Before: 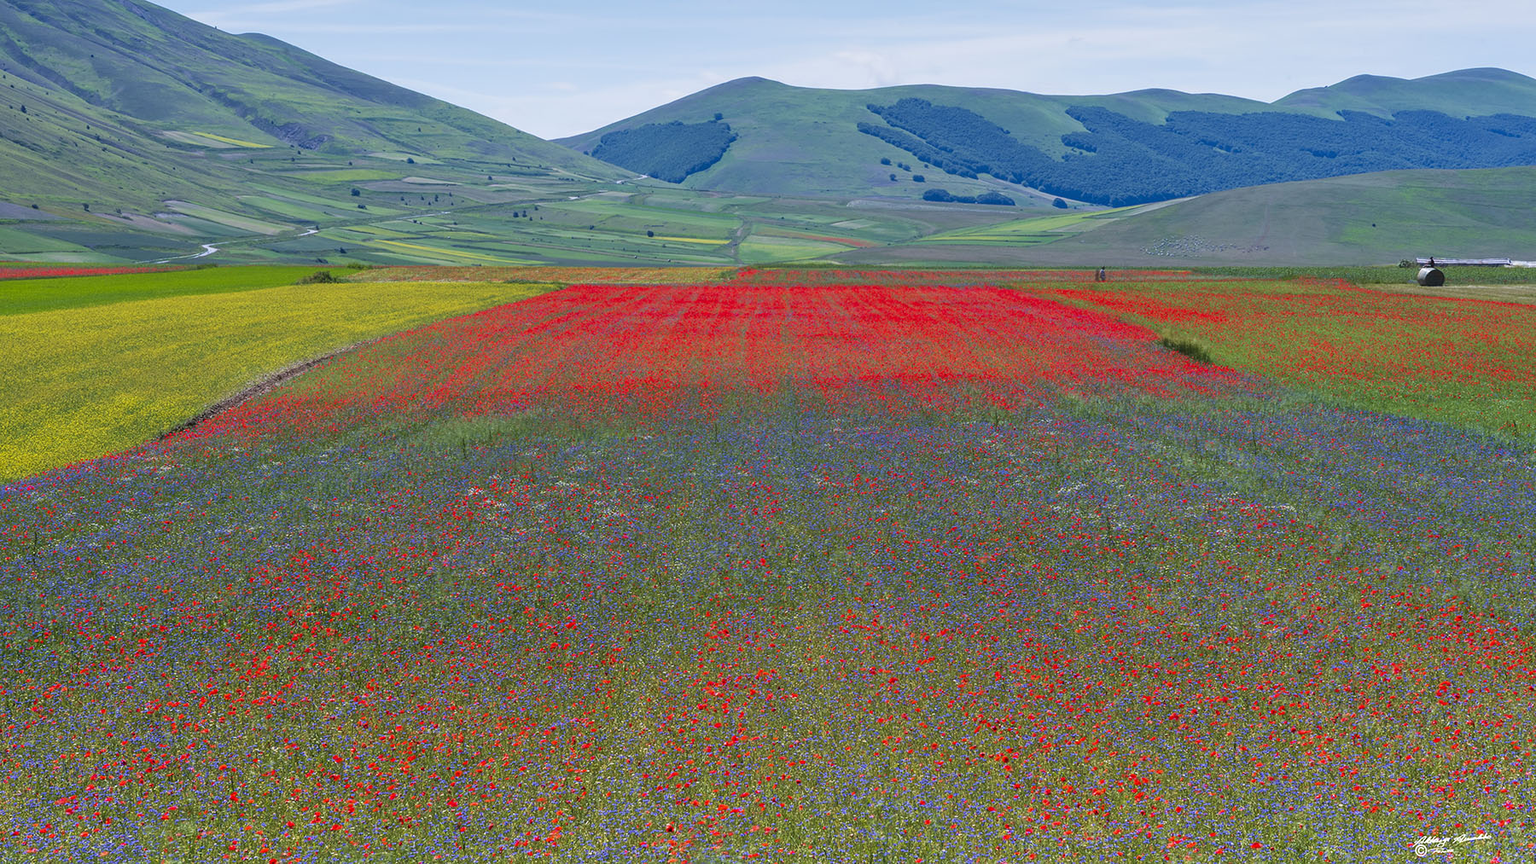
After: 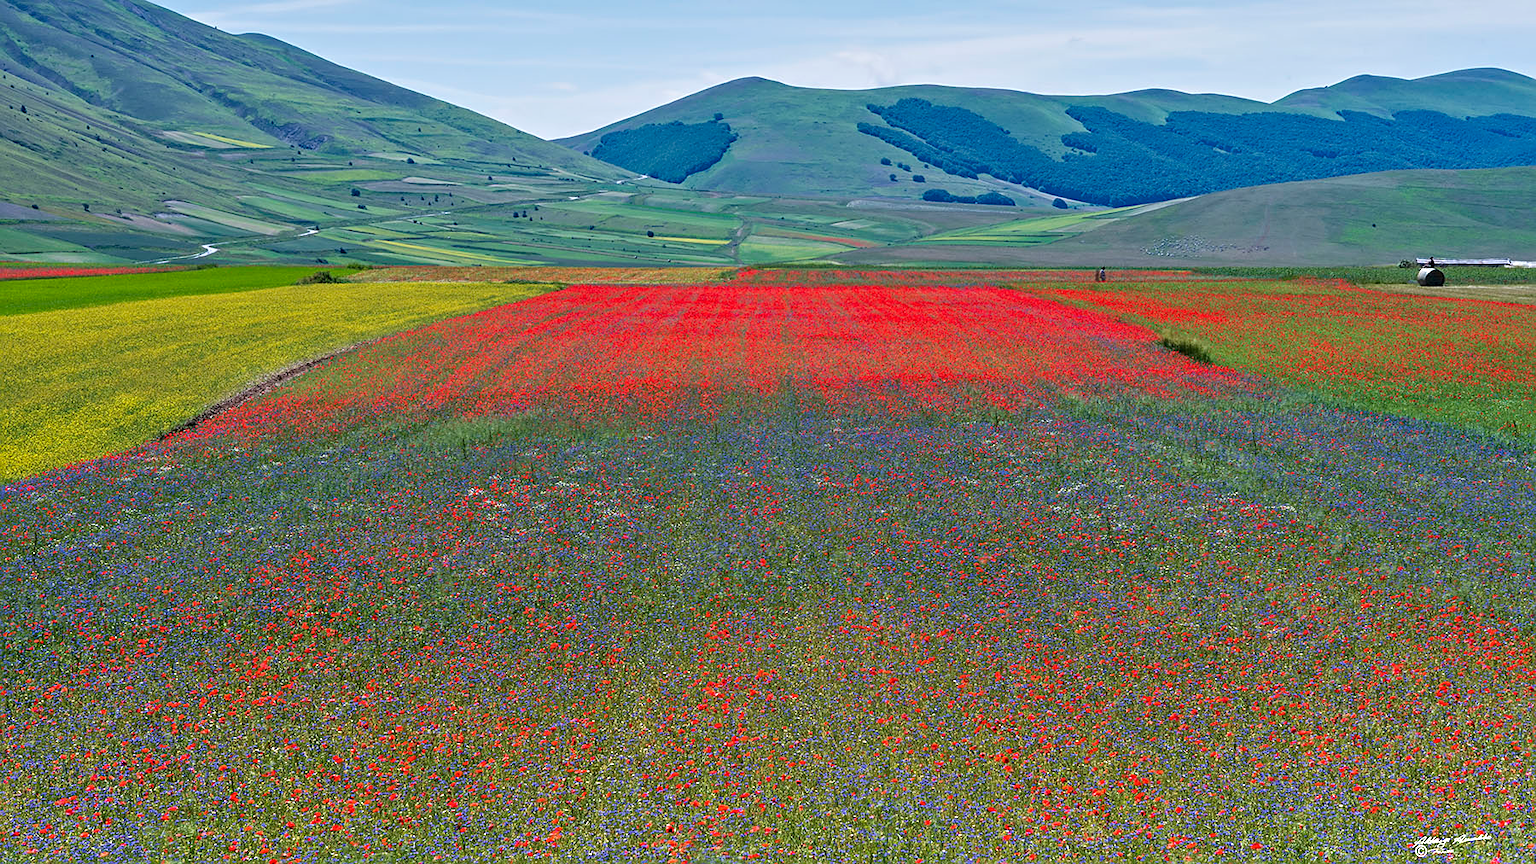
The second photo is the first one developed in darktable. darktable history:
sharpen: on, module defaults
contrast equalizer: y [[0.5, 0.5, 0.544, 0.569, 0.5, 0.5], [0.5 ×6], [0.5 ×6], [0 ×6], [0 ×6]]
